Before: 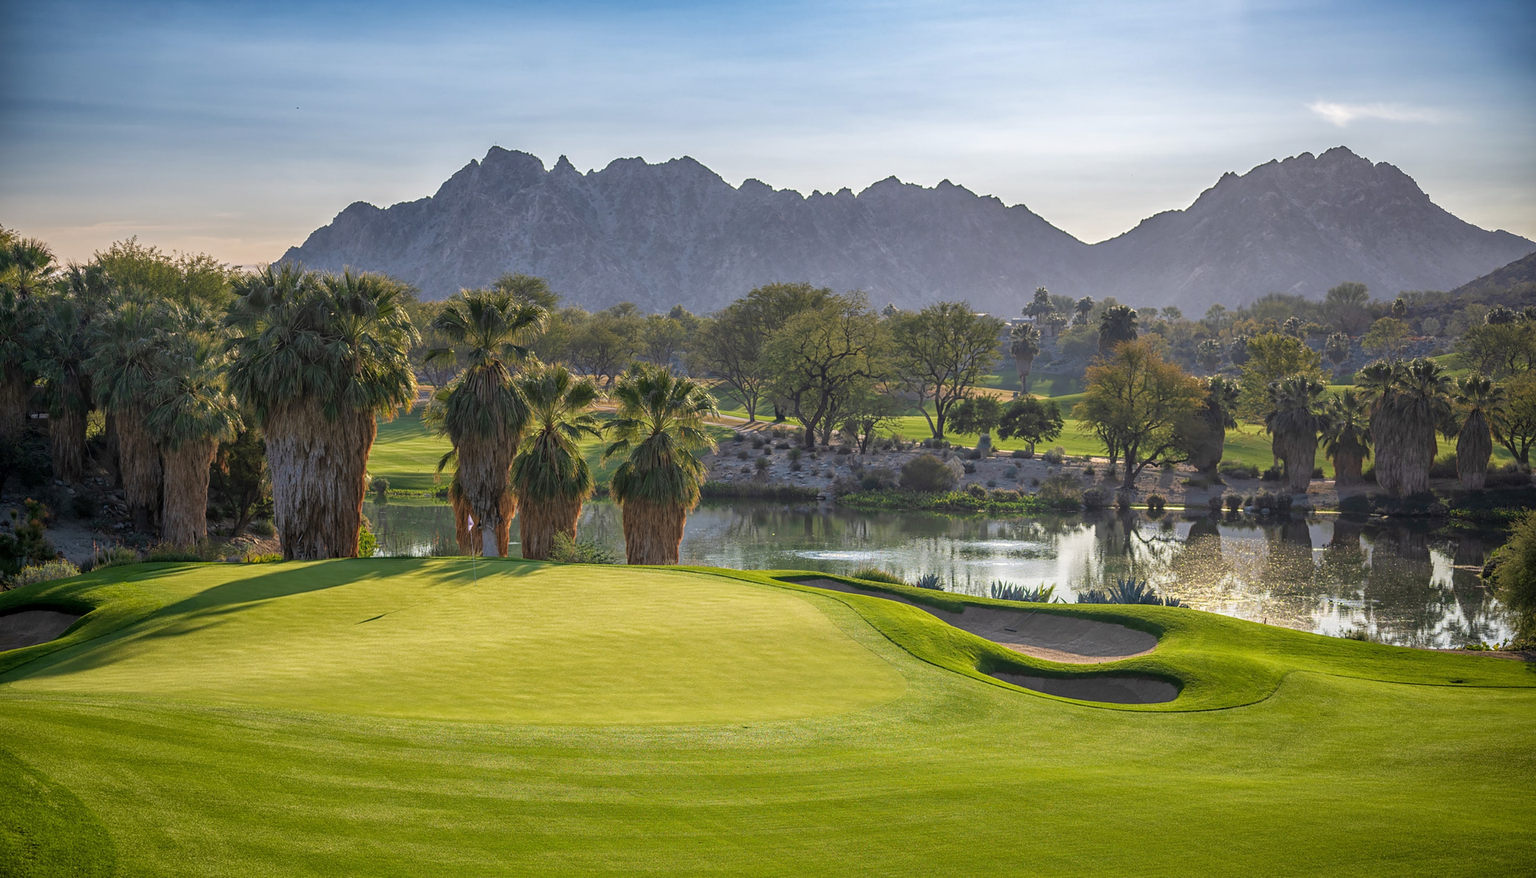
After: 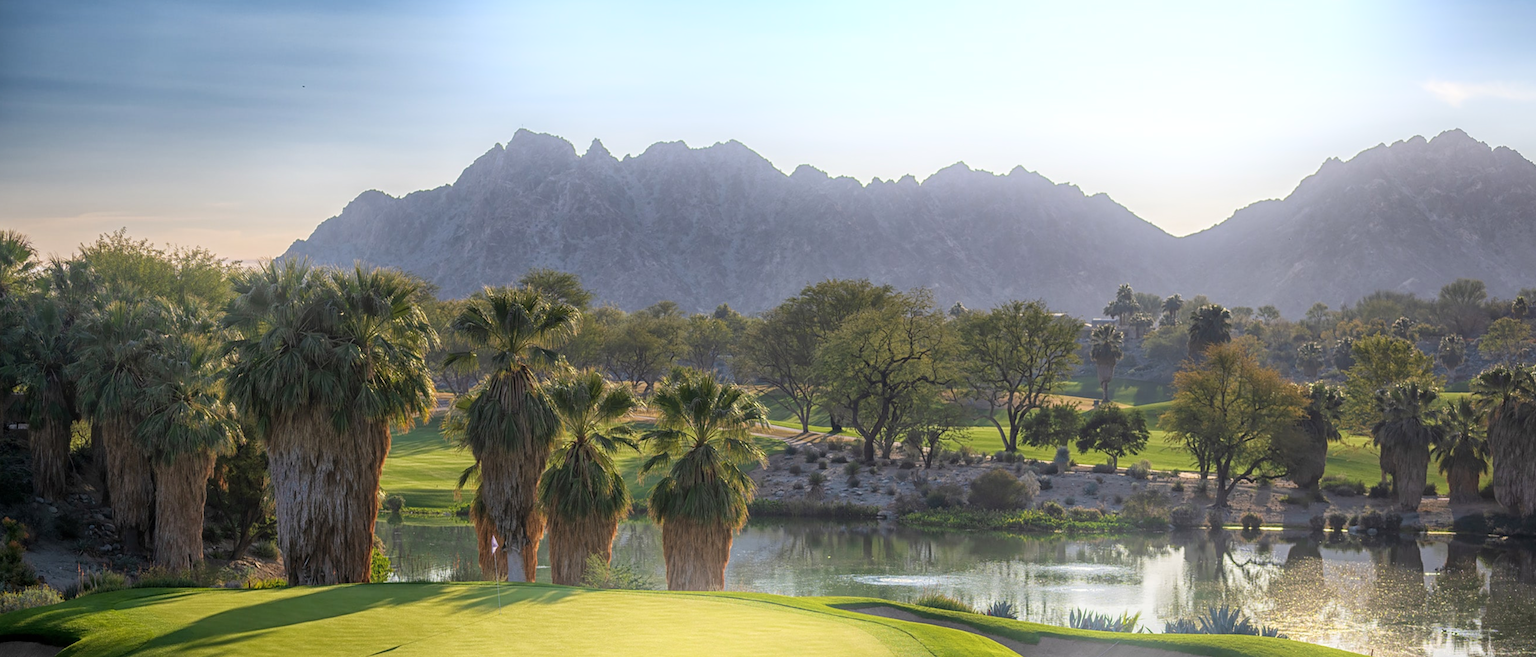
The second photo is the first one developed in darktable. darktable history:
bloom: on, module defaults
crop: left 1.509%, top 3.452%, right 7.696%, bottom 28.452%
color balance: output saturation 98.5%
